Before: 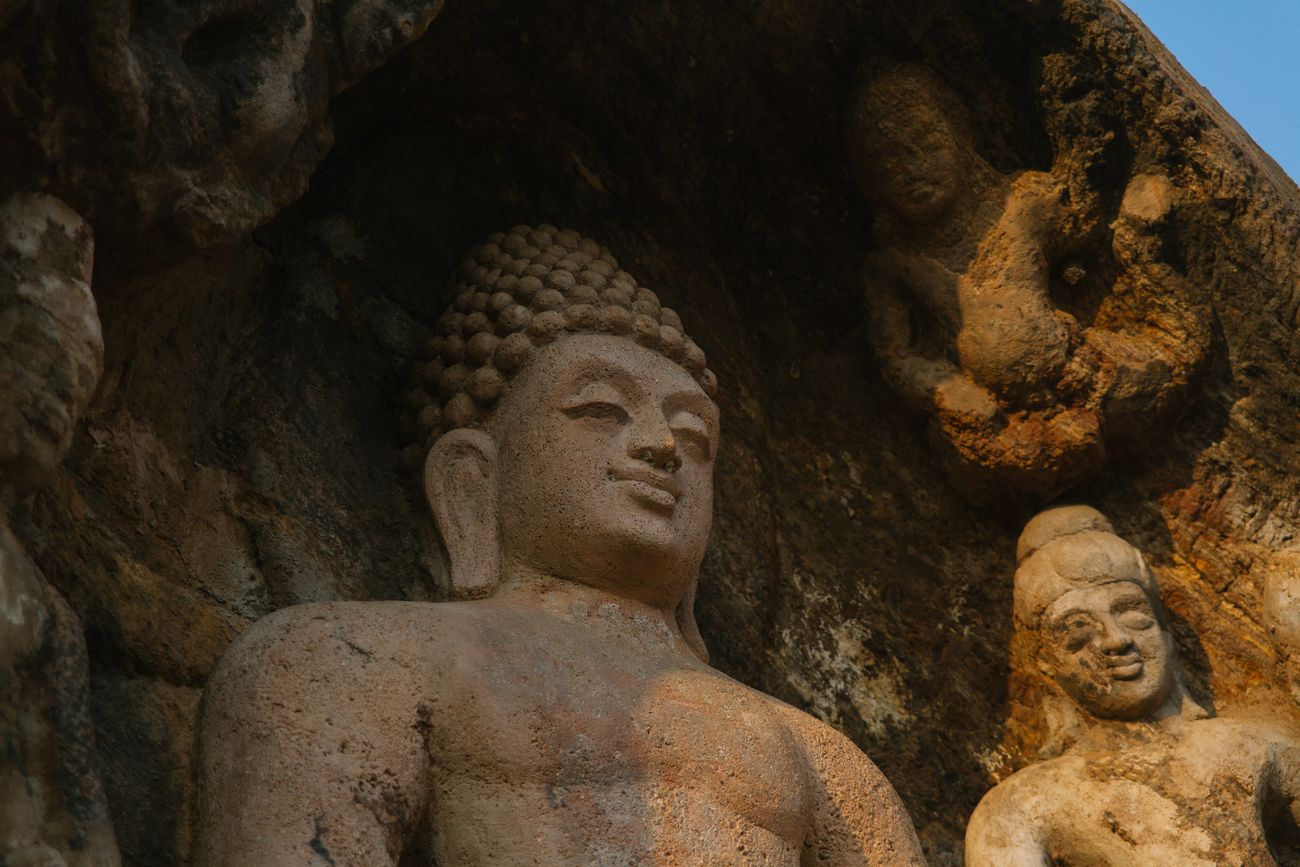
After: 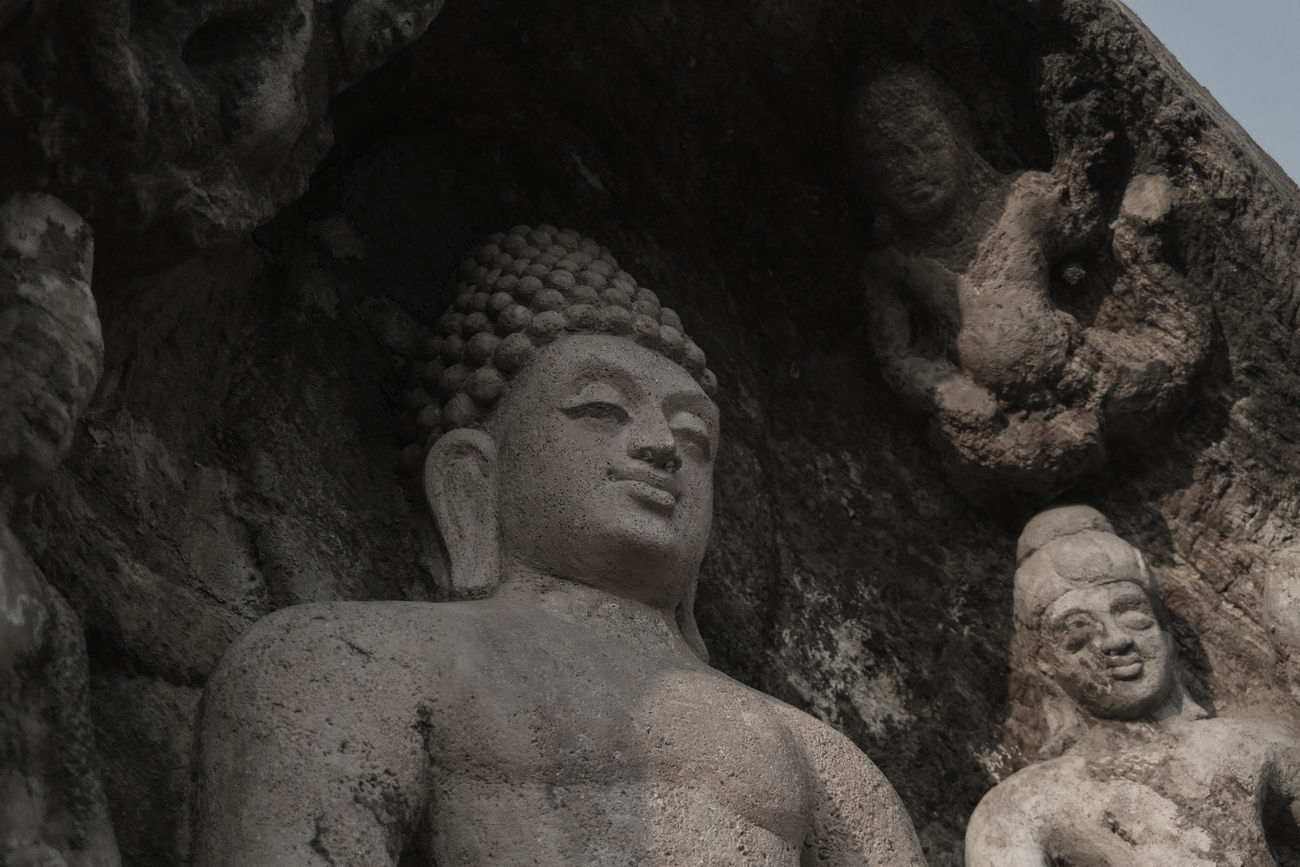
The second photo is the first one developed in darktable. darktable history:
color correction: highlights b* 0.036, saturation 0.219
